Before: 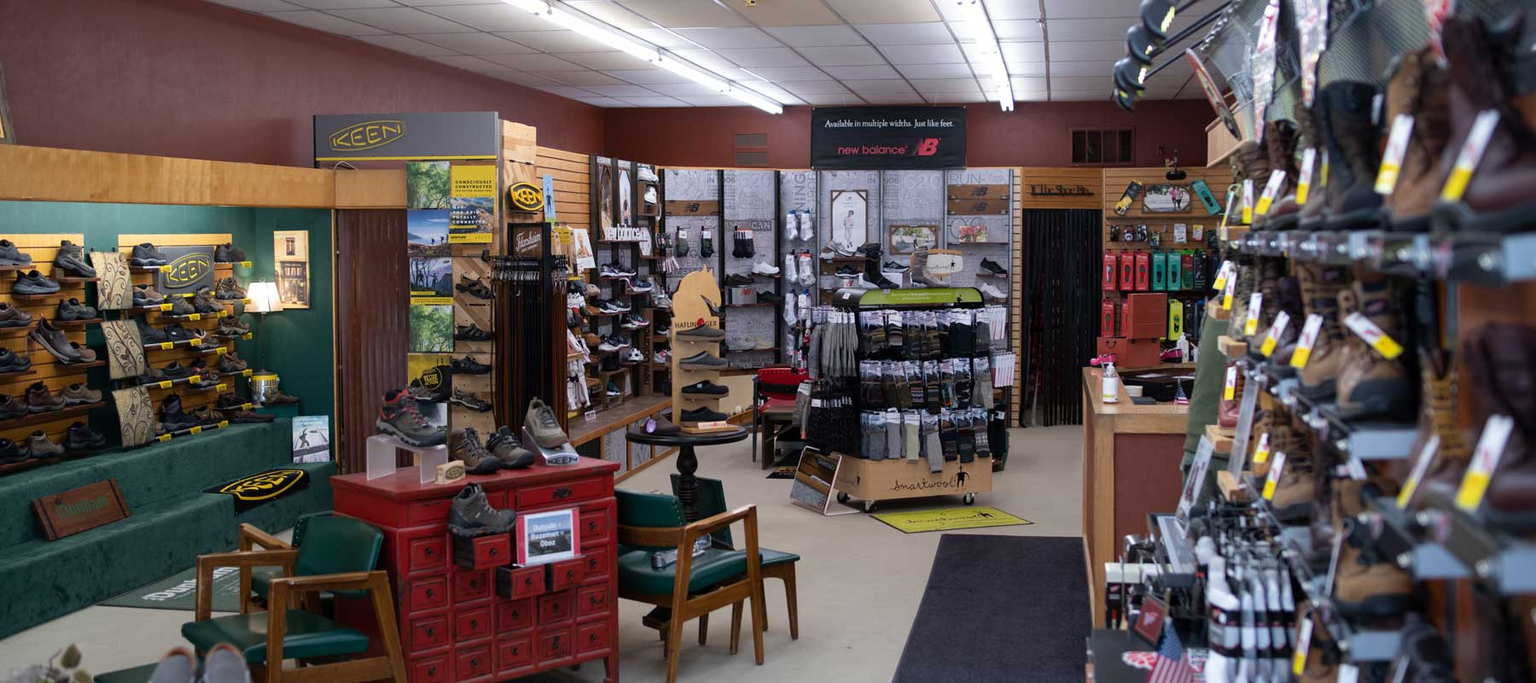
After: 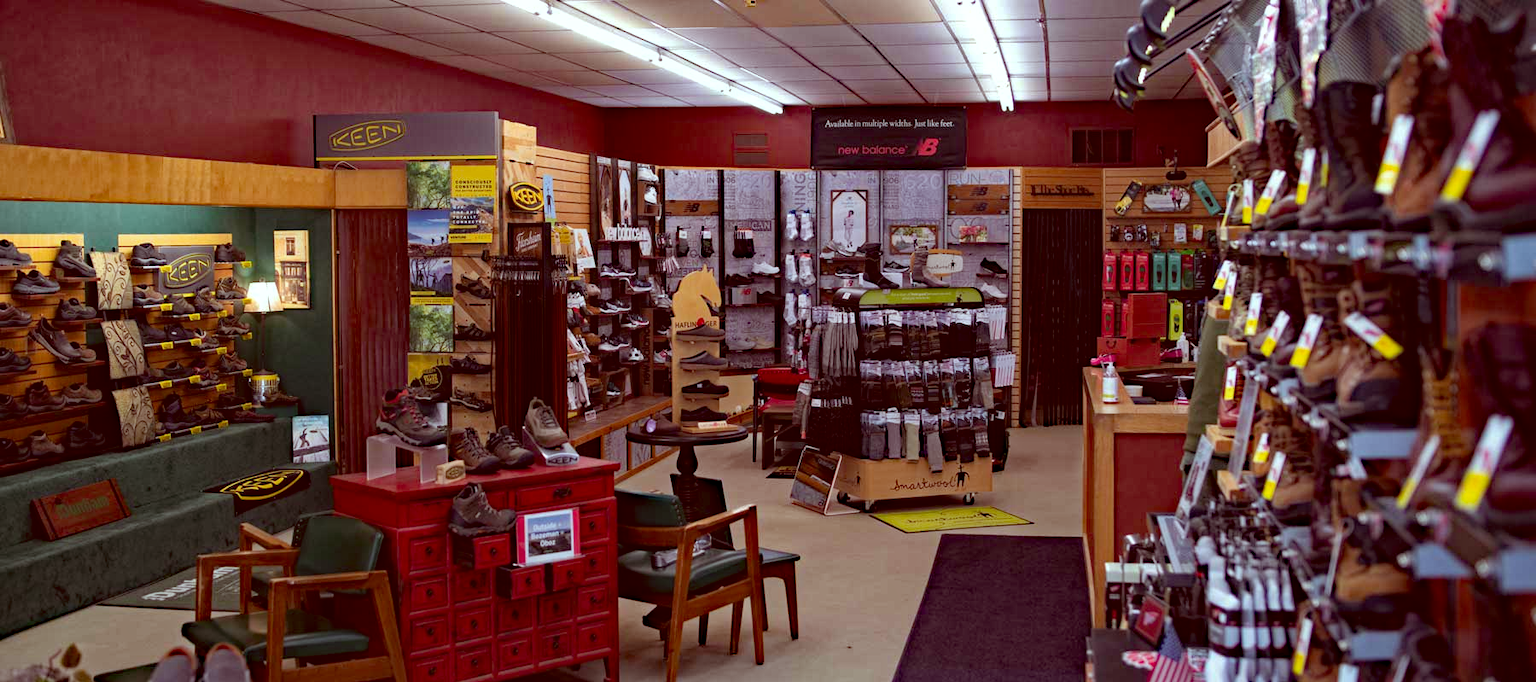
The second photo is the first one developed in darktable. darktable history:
color correction: highlights a* -7.02, highlights b* -0.179, shadows a* 20.5, shadows b* 11.66
haze removal: strength 0.505, distance 0.436, compatibility mode true, adaptive false
